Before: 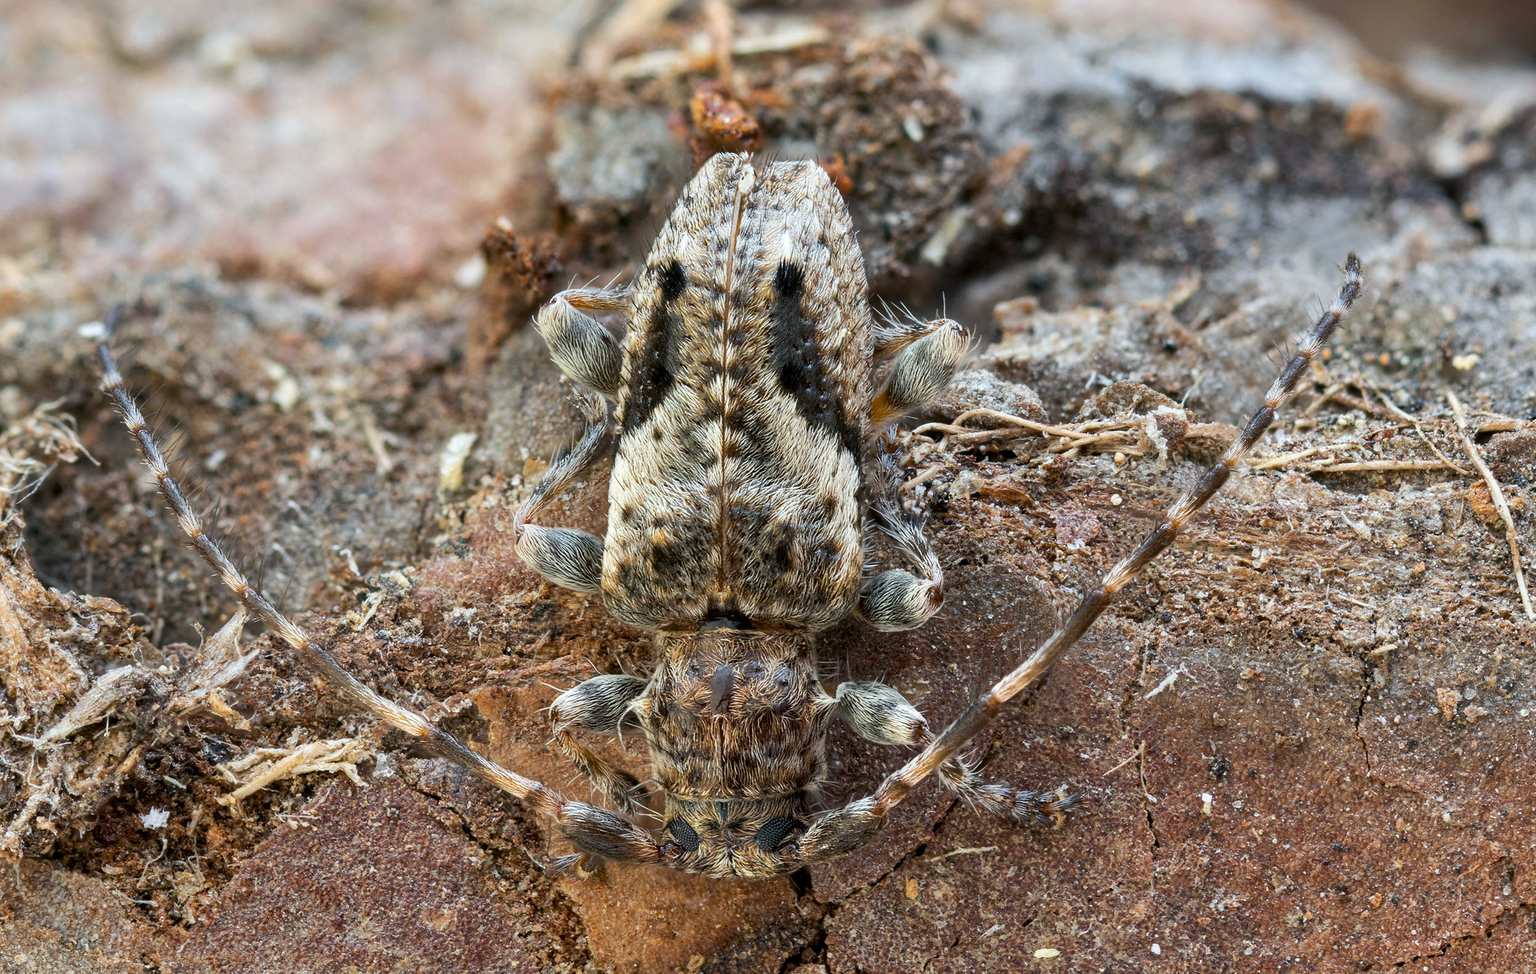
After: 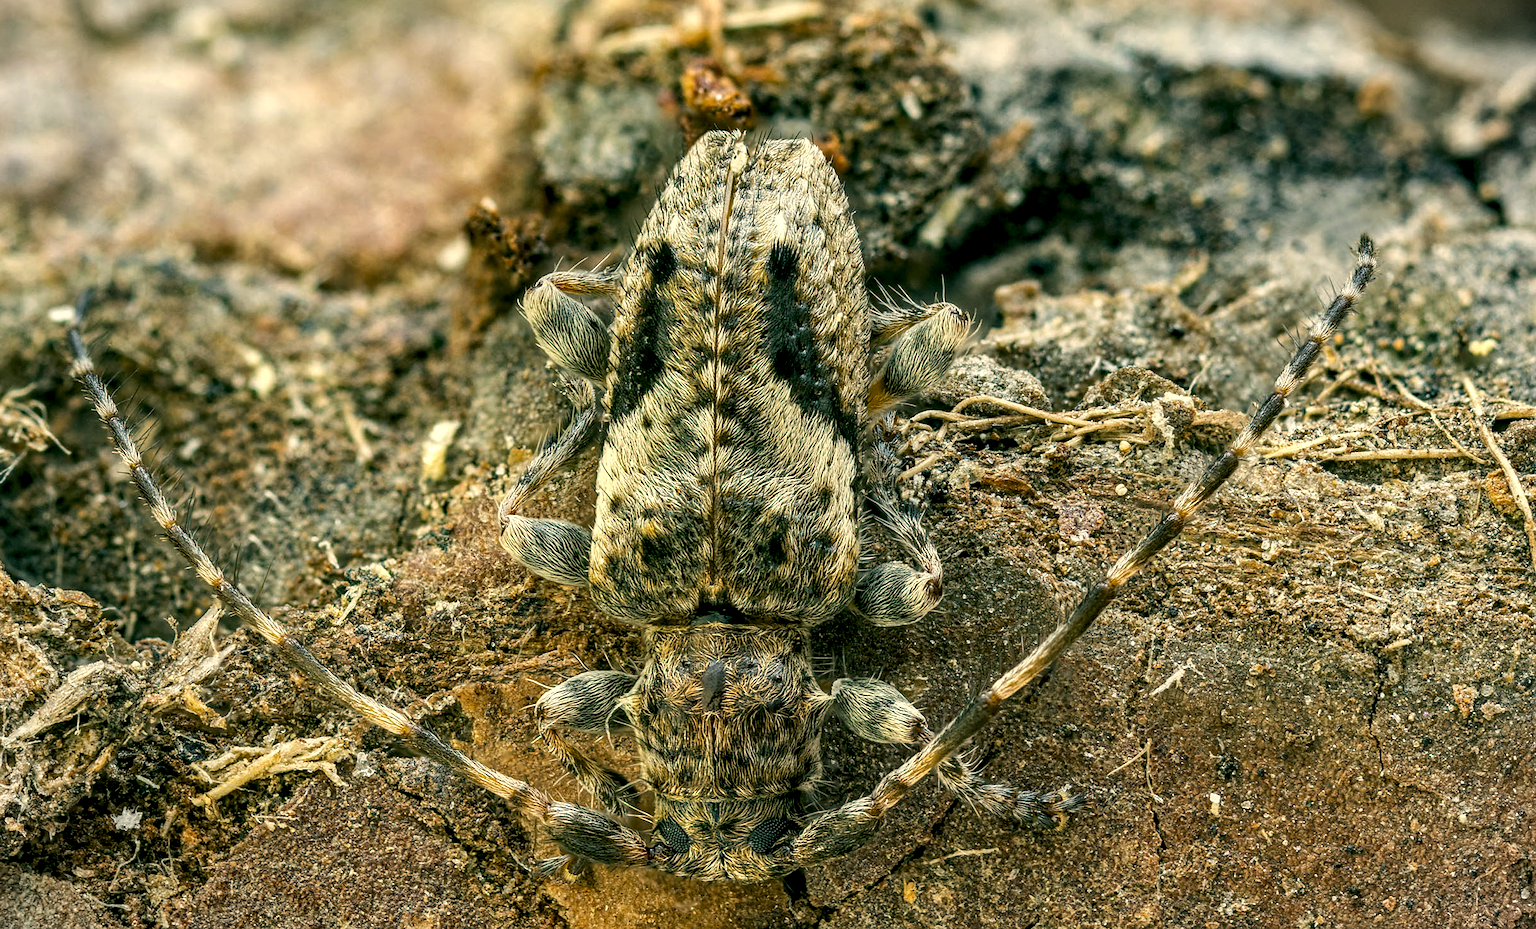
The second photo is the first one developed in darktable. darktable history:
haze removal: compatibility mode true, adaptive false
crop: left 2.097%, top 2.77%, right 1.174%, bottom 4.982%
color correction: highlights a* 4.76, highlights b* 23.77, shadows a* -16.37, shadows b* 3.82
local contrast: highlights 21%, detail 150%
sharpen: radius 1.515, amount 0.357, threshold 1.461
vignetting: fall-off start 99.36%, brightness -0.149, width/height ratio 1.305
